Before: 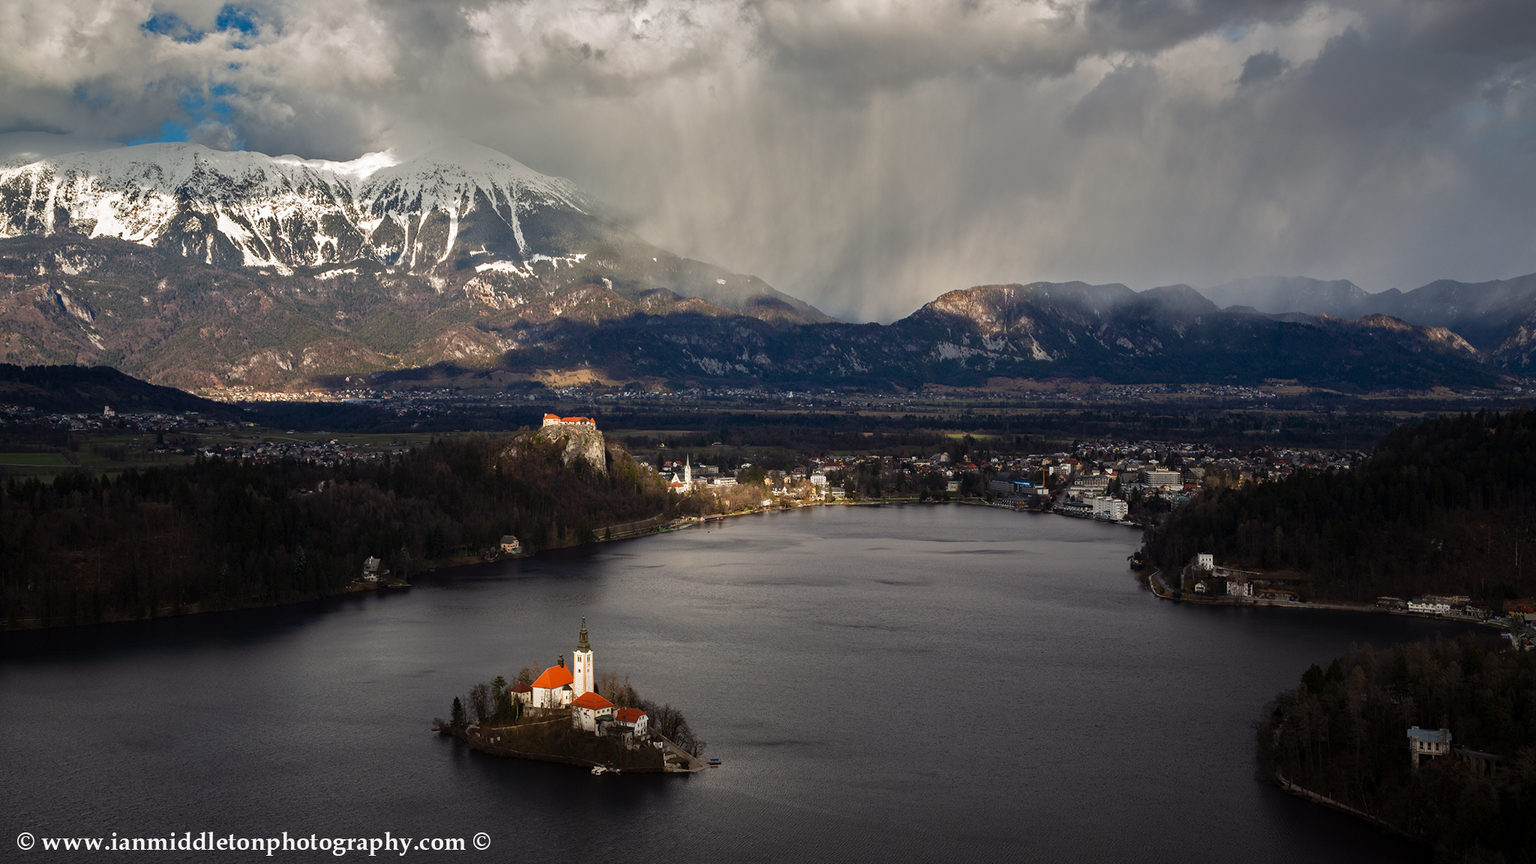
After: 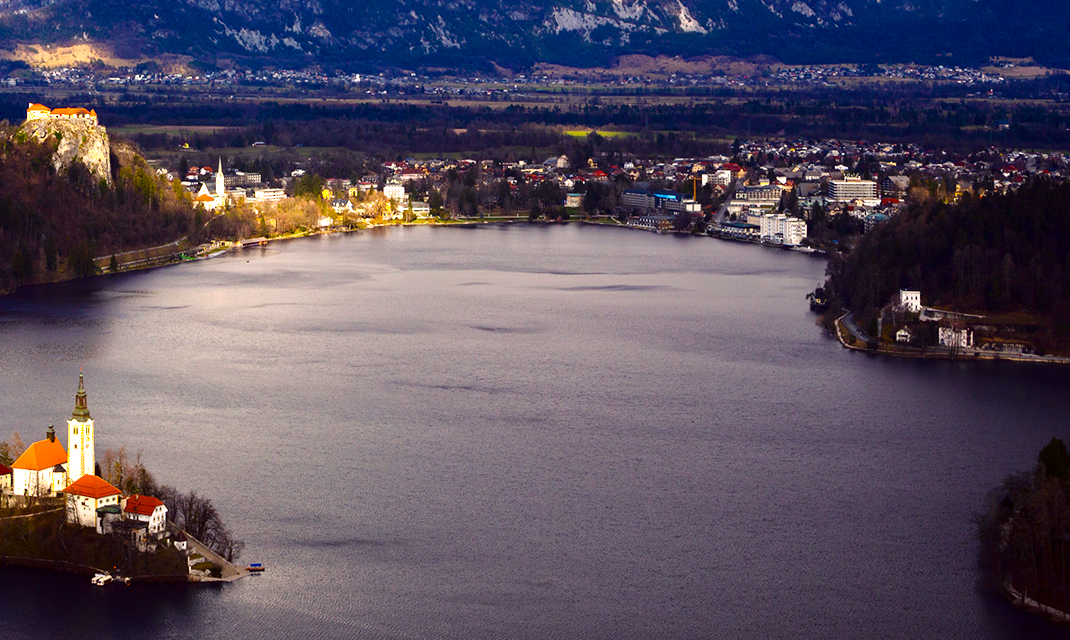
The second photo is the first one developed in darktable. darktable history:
color balance rgb: shadows lift › luminance -21.973%, shadows lift › chroma 6.573%, shadows lift › hue 268.14°, power › hue 309.72°, highlights gain › chroma 2.03%, highlights gain › hue 293.56°, linear chroma grading › global chroma 14.398%, perceptual saturation grading › global saturation 39.136%
base curve: curves: ch0 [(0, 0) (0.235, 0.266) (0.503, 0.496) (0.786, 0.72) (1, 1)], preserve colors none
crop: left 34.063%, top 38.932%, right 13.681%, bottom 5.448%
shadows and highlights: shadows -63.55, white point adjustment -5.15, highlights 62.09
color correction: highlights a* -1.05, highlights b* 4.63, shadows a* 3.66
exposure: black level correction 0, exposure 1.199 EV, compensate highlight preservation false
